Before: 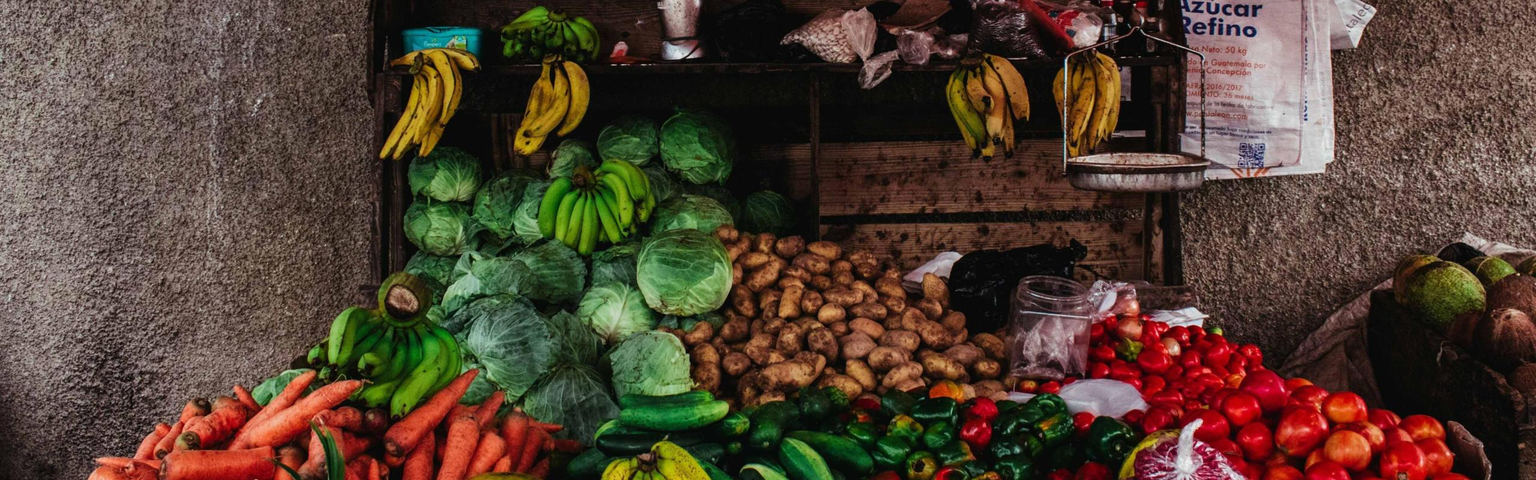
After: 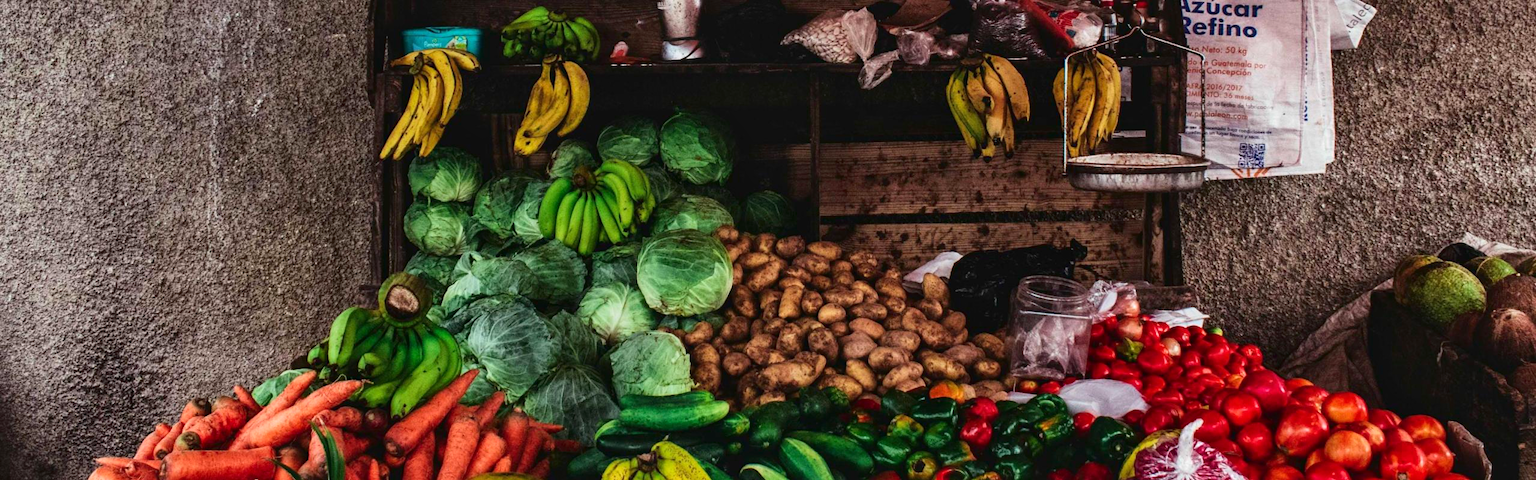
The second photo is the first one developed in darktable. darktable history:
local contrast: mode bilateral grid, contrast 20, coarseness 50, detail 120%, midtone range 0.2
tone curve: curves: ch0 [(0, 0.028) (0.138, 0.156) (0.468, 0.516) (0.754, 0.823) (1, 1)], color space Lab, linked channels, preserve colors none
